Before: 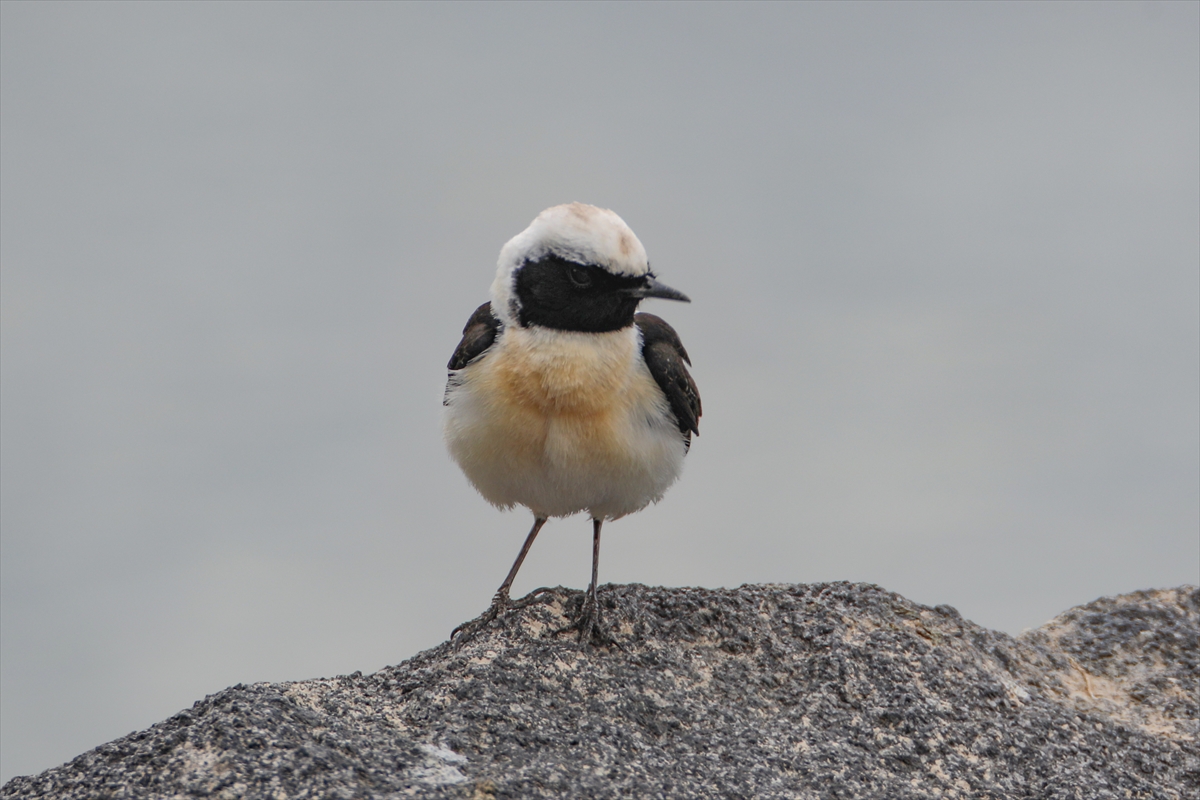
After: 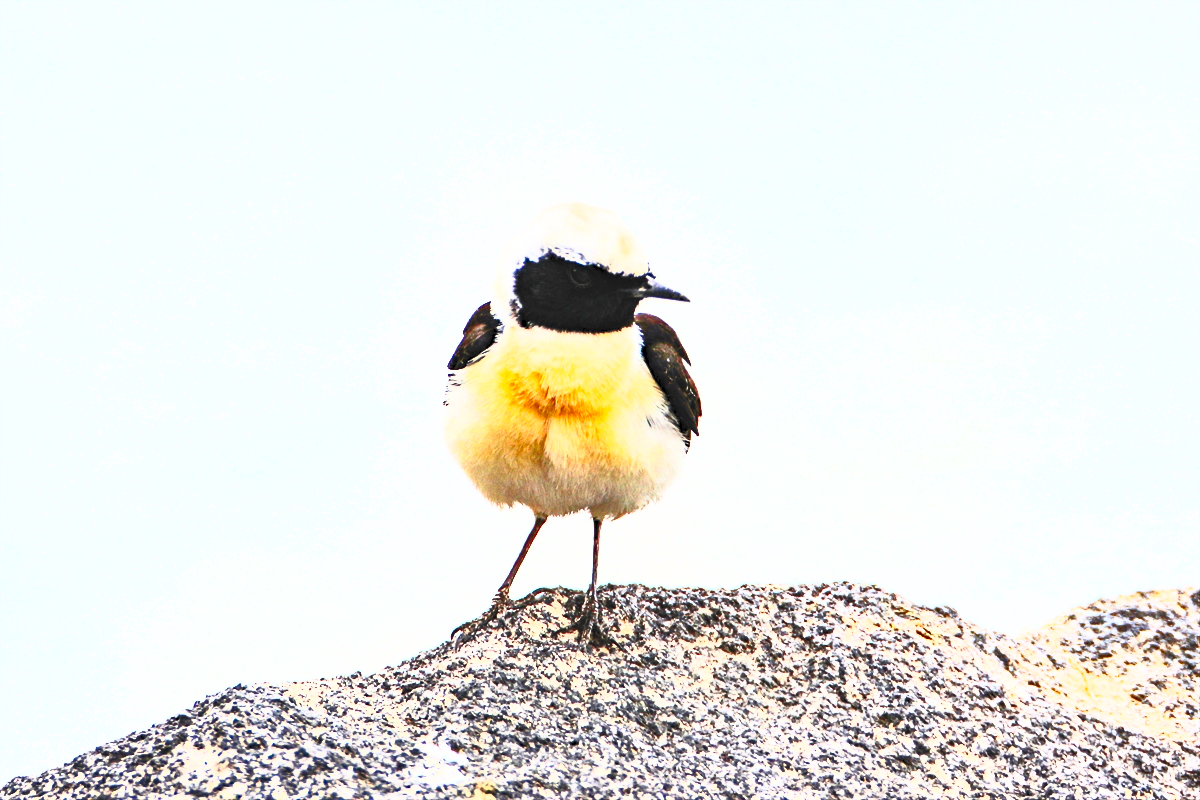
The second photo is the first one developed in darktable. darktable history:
haze removal: compatibility mode true, adaptive false
contrast brightness saturation: contrast 0.995, brightness 0.982, saturation 0.993
base curve: curves: ch0 [(0, 0) (0.036, 0.025) (0.121, 0.166) (0.206, 0.329) (0.605, 0.79) (1, 1)], preserve colors none
exposure: exposure 0.203 EV, compensate exposure bias true, compensate highlight preservation false
